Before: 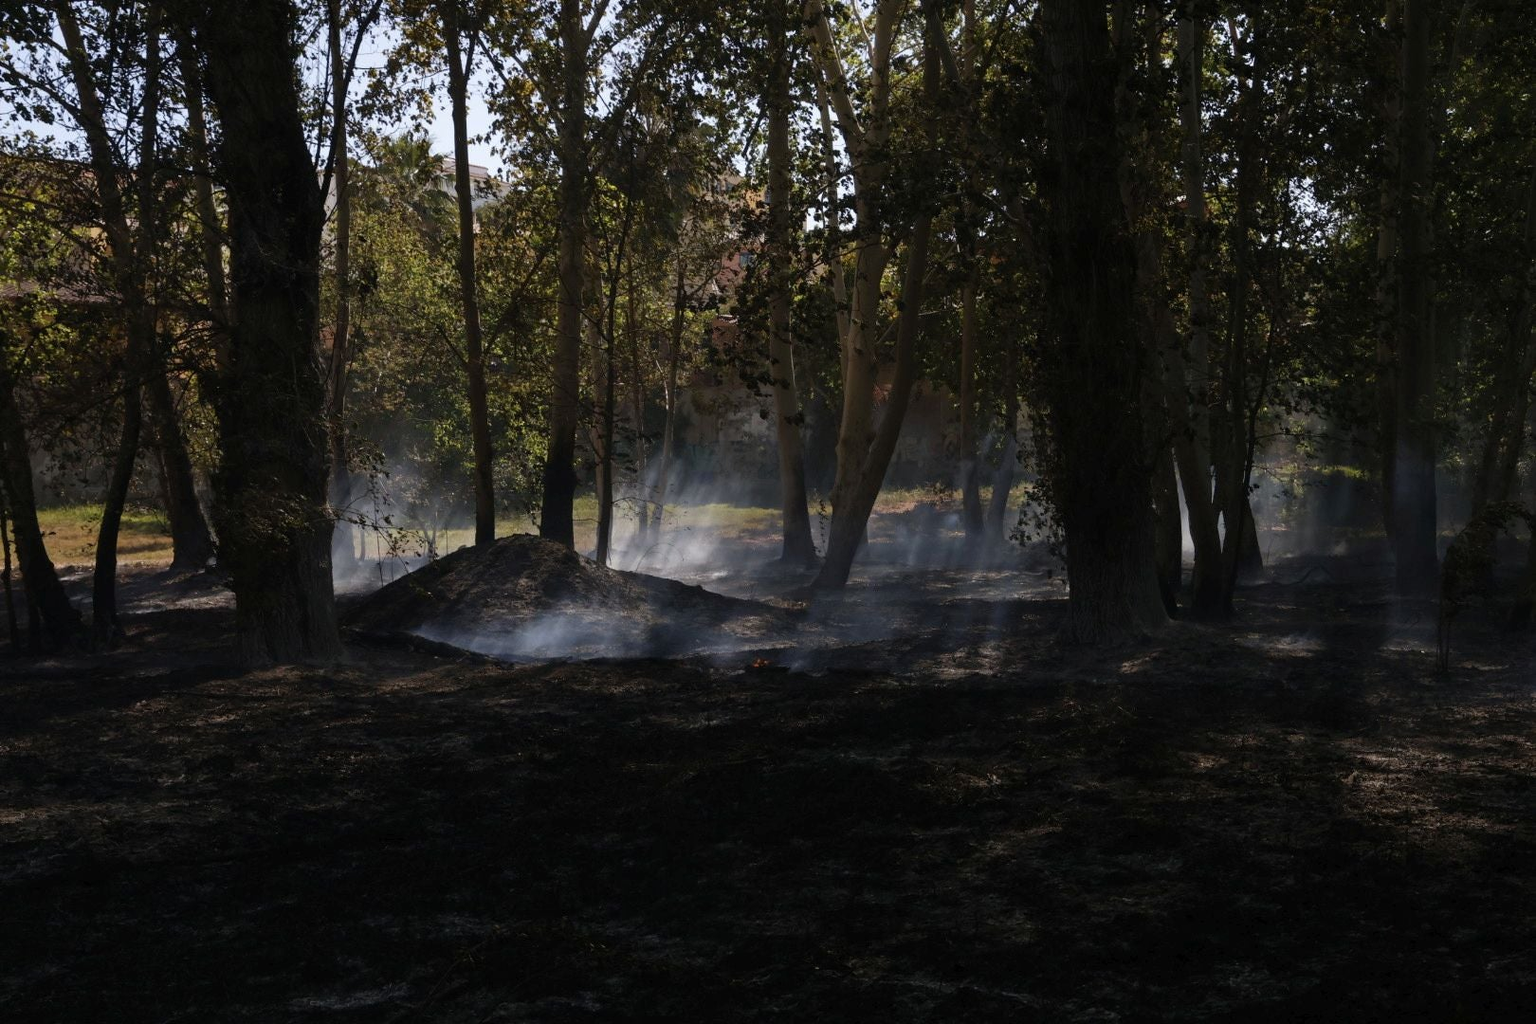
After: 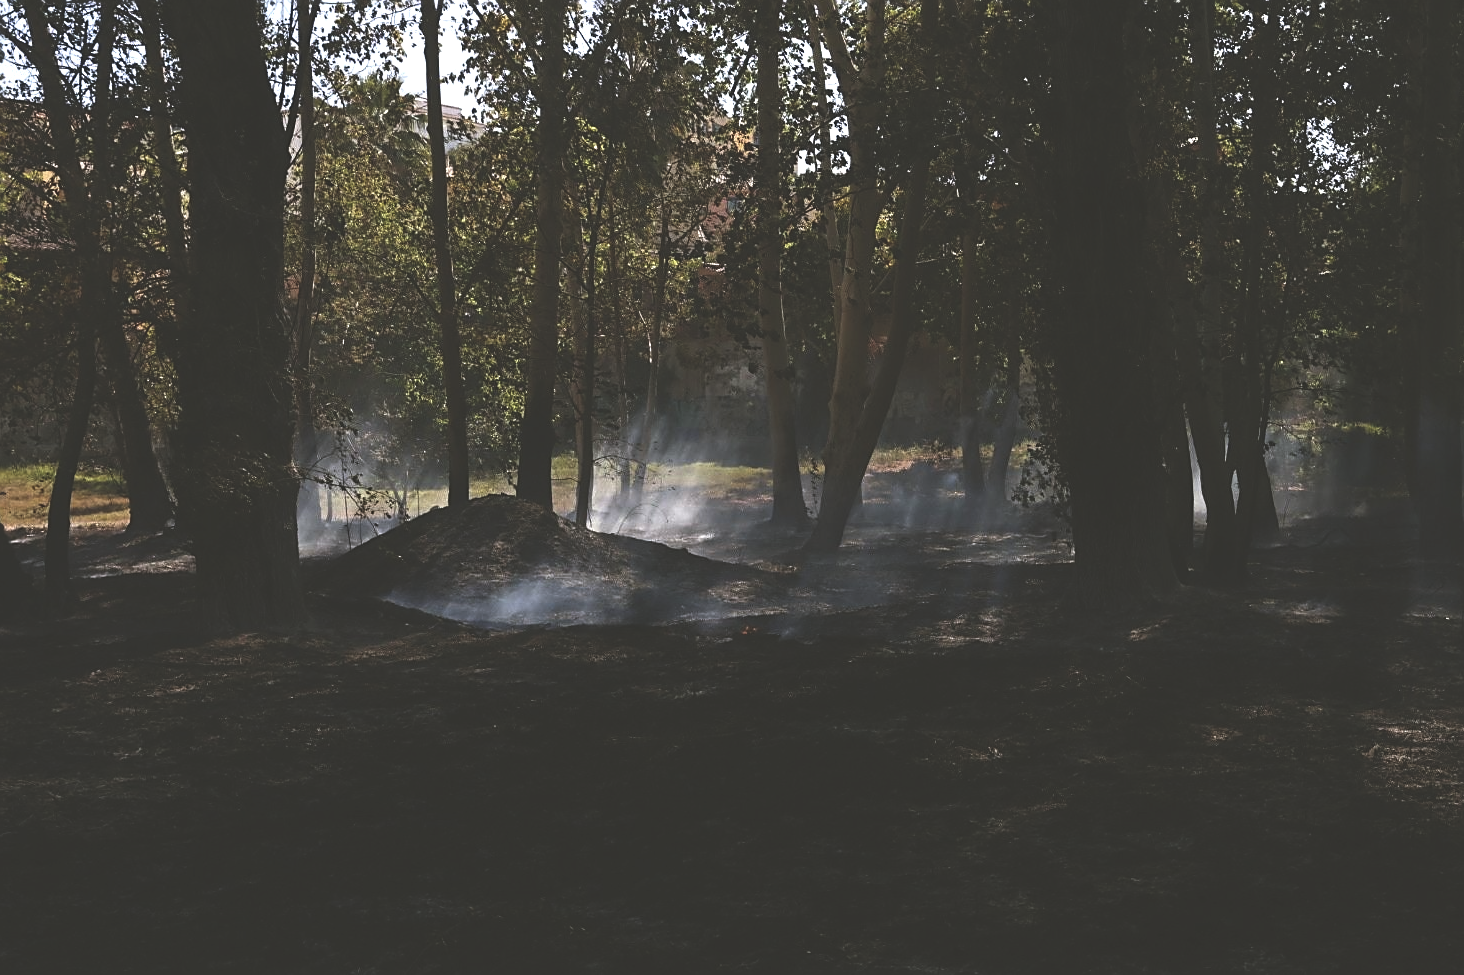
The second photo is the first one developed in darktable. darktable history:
color balance rgb: shadows lift › chroma 3.699%, shadows lift › hue 89.38°, power › hue 62.21°, perceptual saturation grading › global saturation -0.077%, perceptual brilliance grading › highlights 14.225%, perceptual brilliance grading › shadows -18.286%, global vibrance 18.238%
exposure: black level correction -0.041, exposure 0.059 EV, compensate highlight preservation false
sharpen: on, module defaults
crop: left 3.317%, top 6.41%, right 6.255%, bottom 3.308%
